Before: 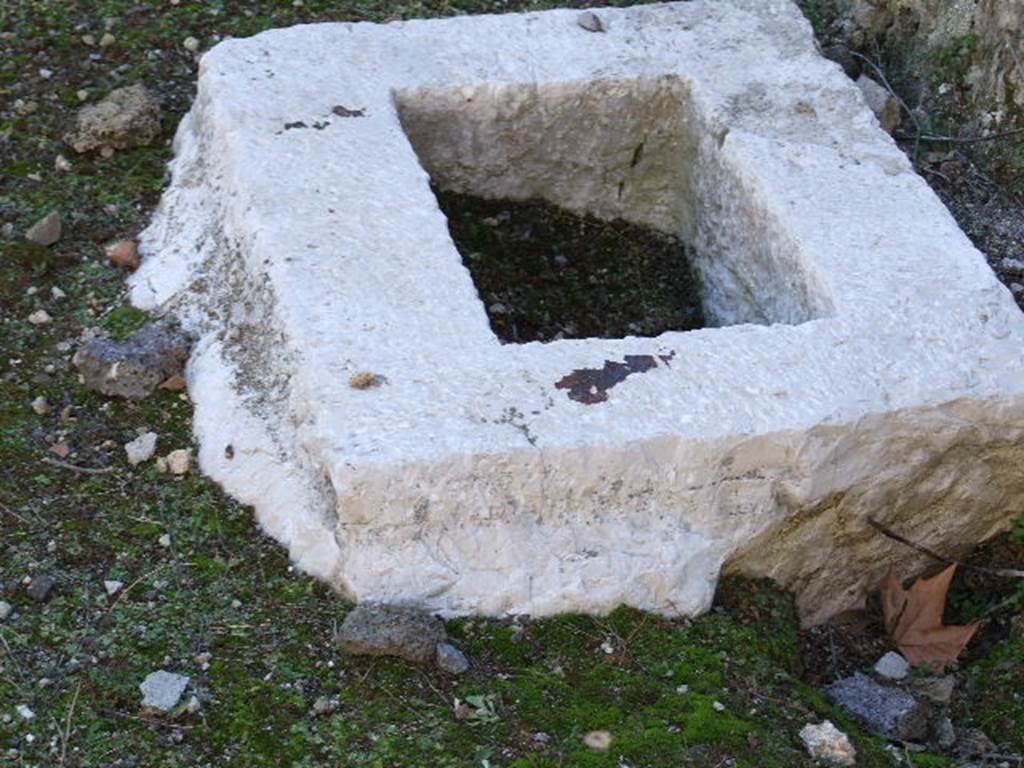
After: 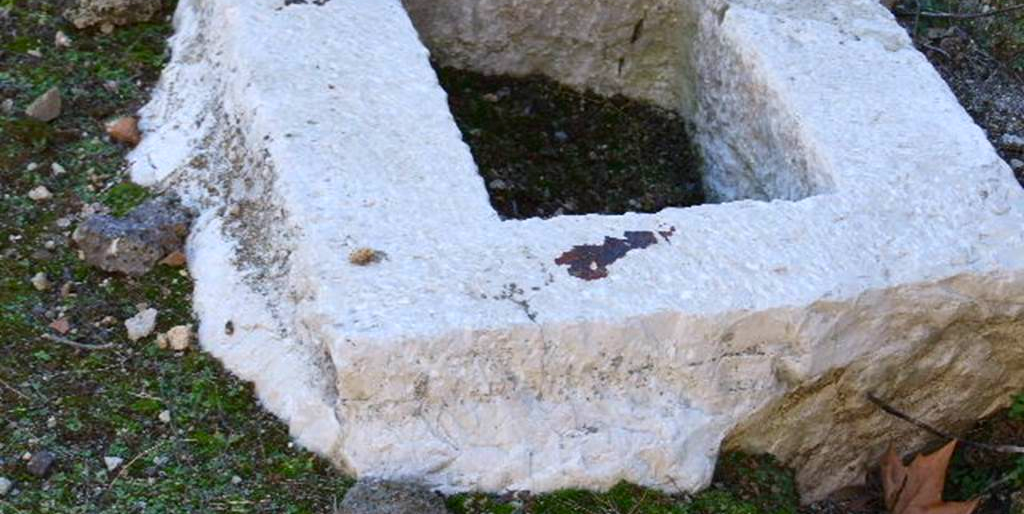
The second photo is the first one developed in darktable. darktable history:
crop: top 16.244%, bottom 16.732%
contrast brightness saturation: contrast 0.093, saturation 0.28
shadows and highlights: shadows 31.72, highlights -33.02, soften with gaussian
